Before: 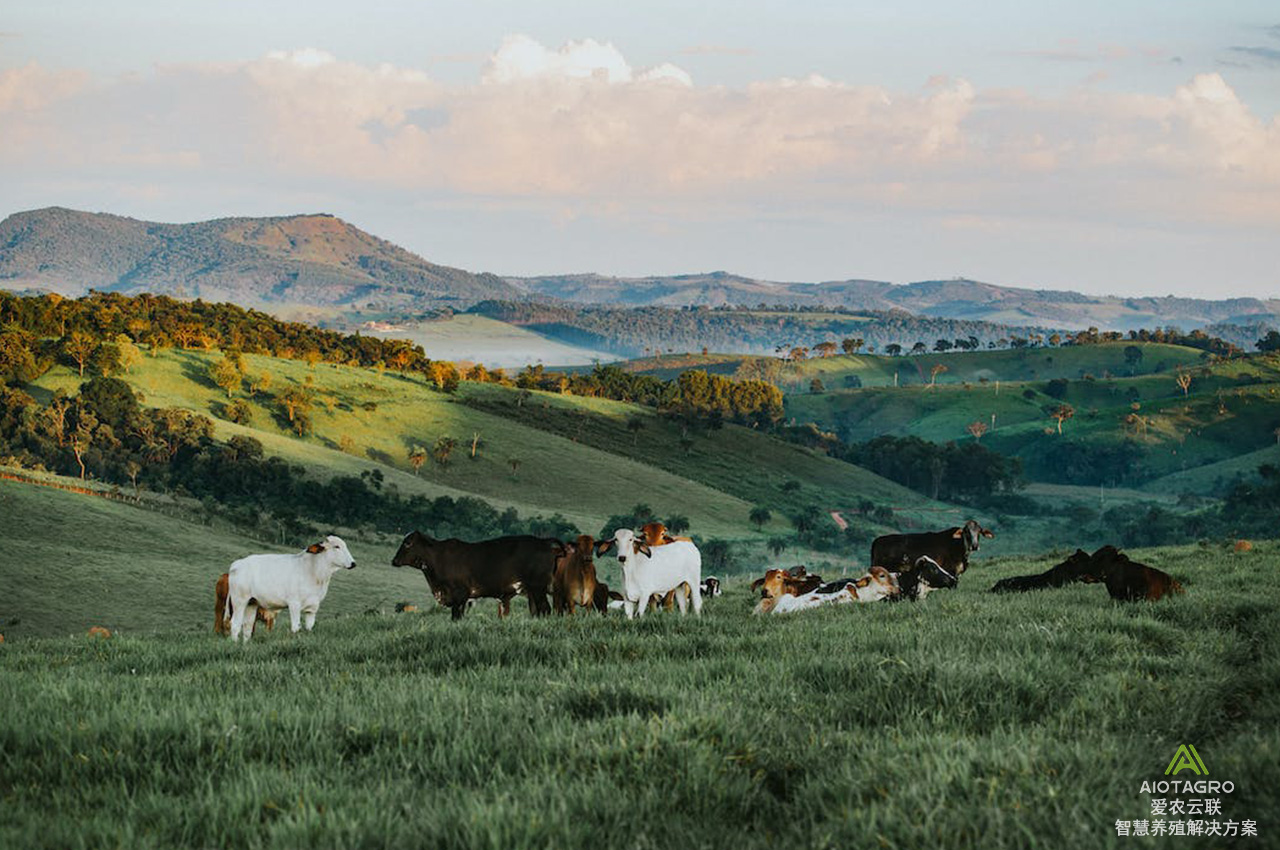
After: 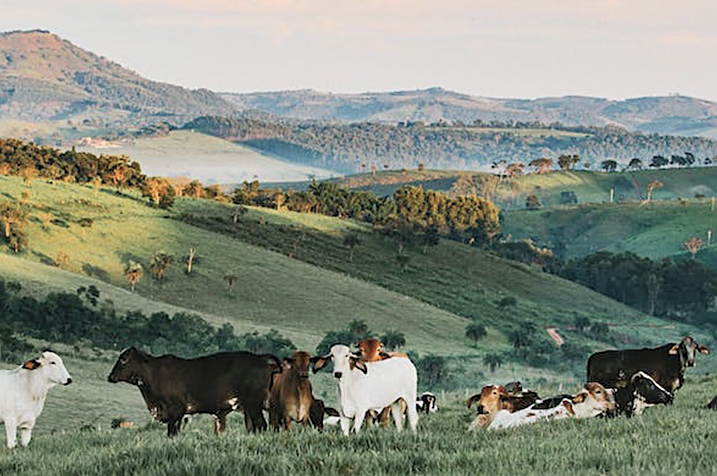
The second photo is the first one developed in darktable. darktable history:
sharpen: on, module defaults
tone equalizer: on, module defaults
color balance rgb: highlights gain › chroma 1.354%, highlights gain › hue 55.82°, linear chroma grading › shadows -1.695%, linear chroma grading › highlights -14.926%, linear chroma grading › global chroma -9.537%, linear chroma grading › mid-tones -10.273%, perceptual saturation grading › global saturation 0.196%, global vibrance 20%
crop and rotate: left 22.19%, top 21.664%, right 21.76%, bottom 22.287%
contrast brightness saturation: contrast 0.139, brightness 0.217
